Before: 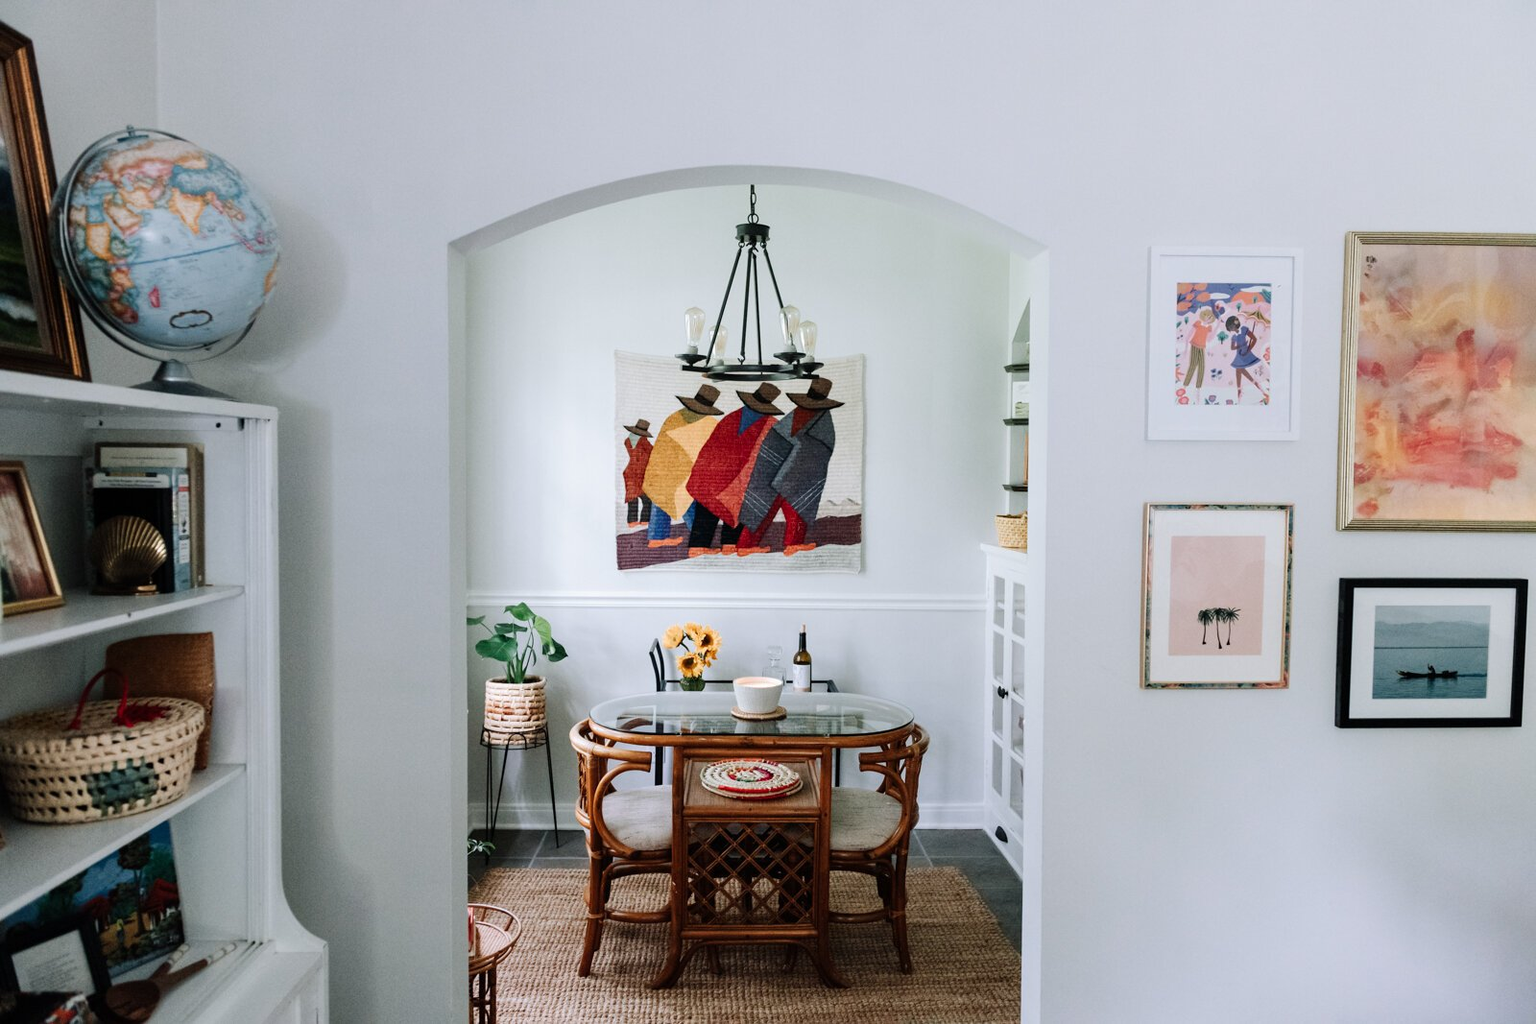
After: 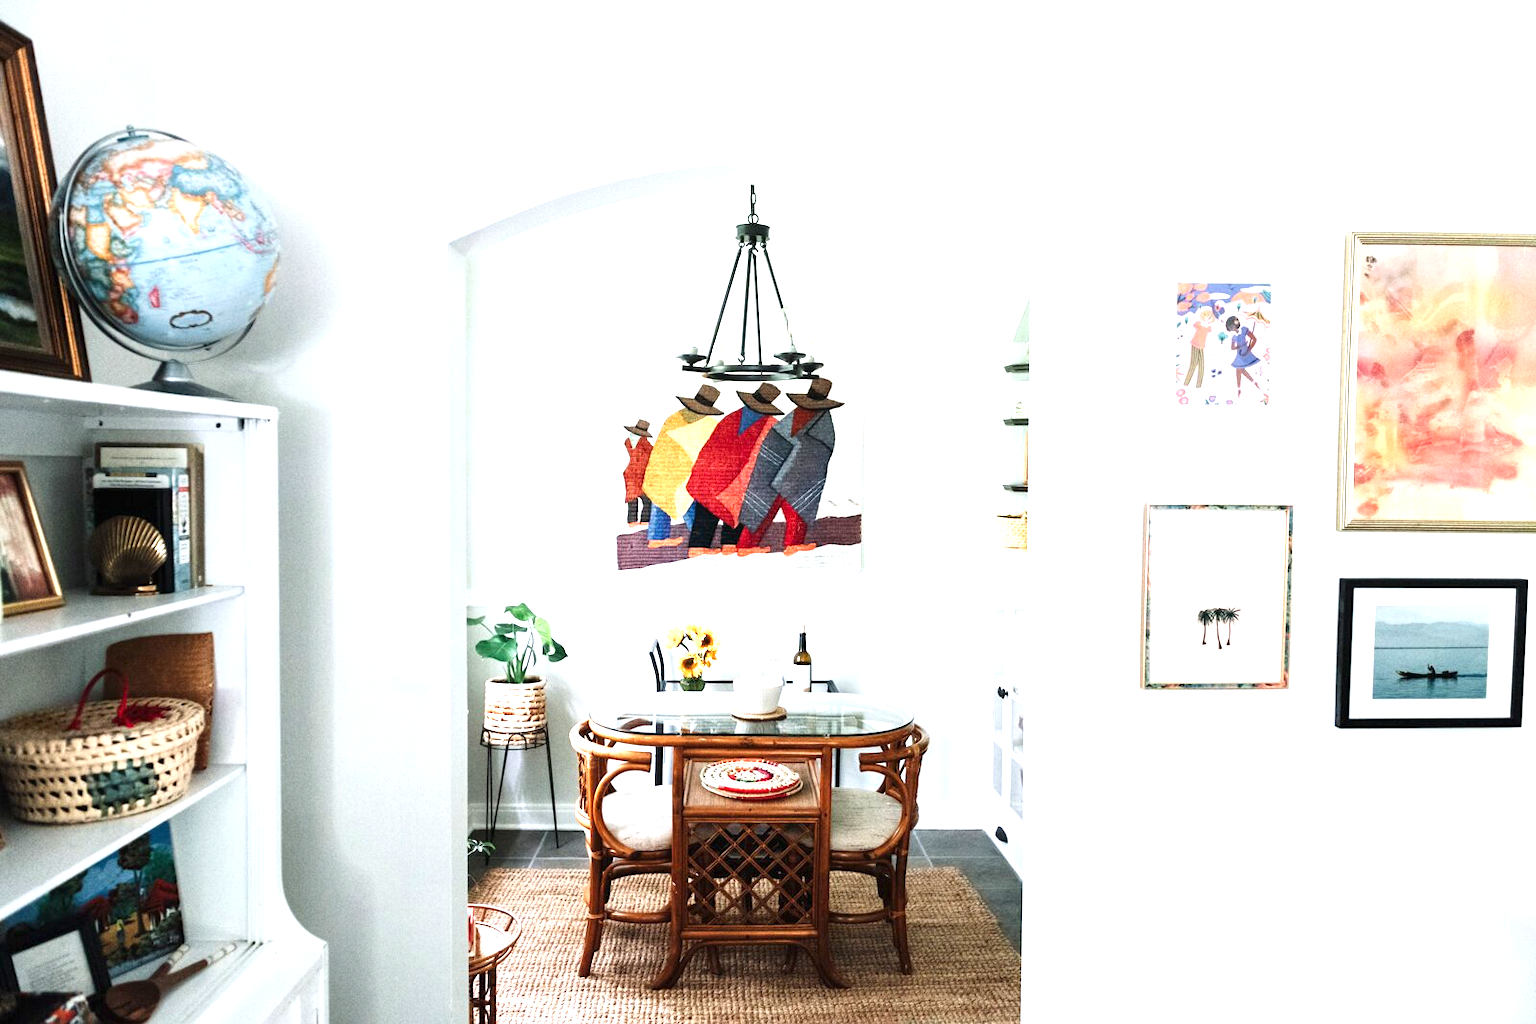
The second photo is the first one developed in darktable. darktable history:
exposure: black level correction 0, exposure 1.409 EV, compensate exposure bias true, compensate highlight preservation false
